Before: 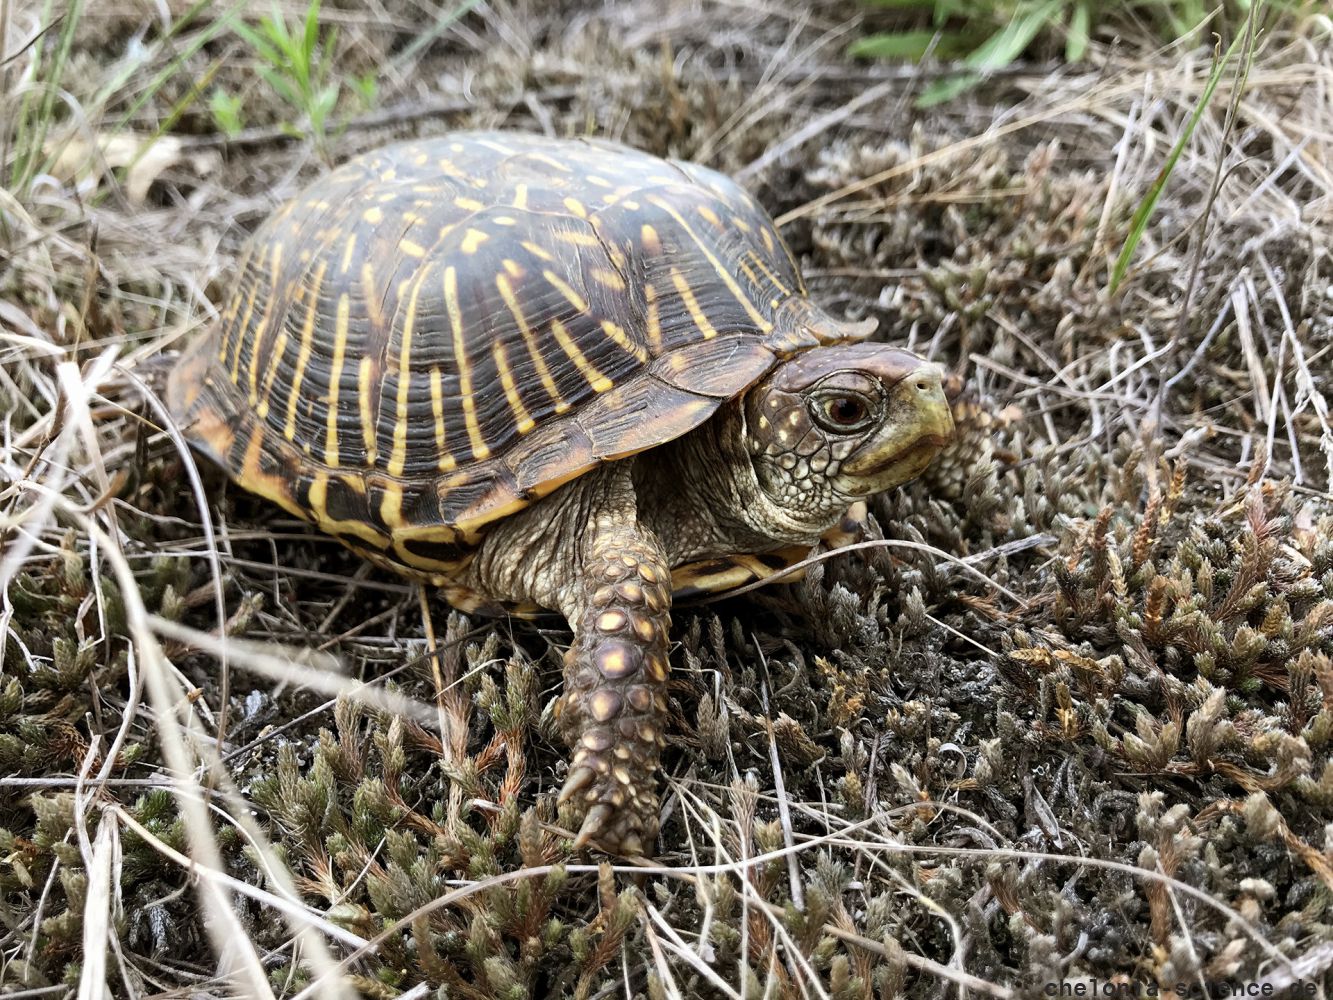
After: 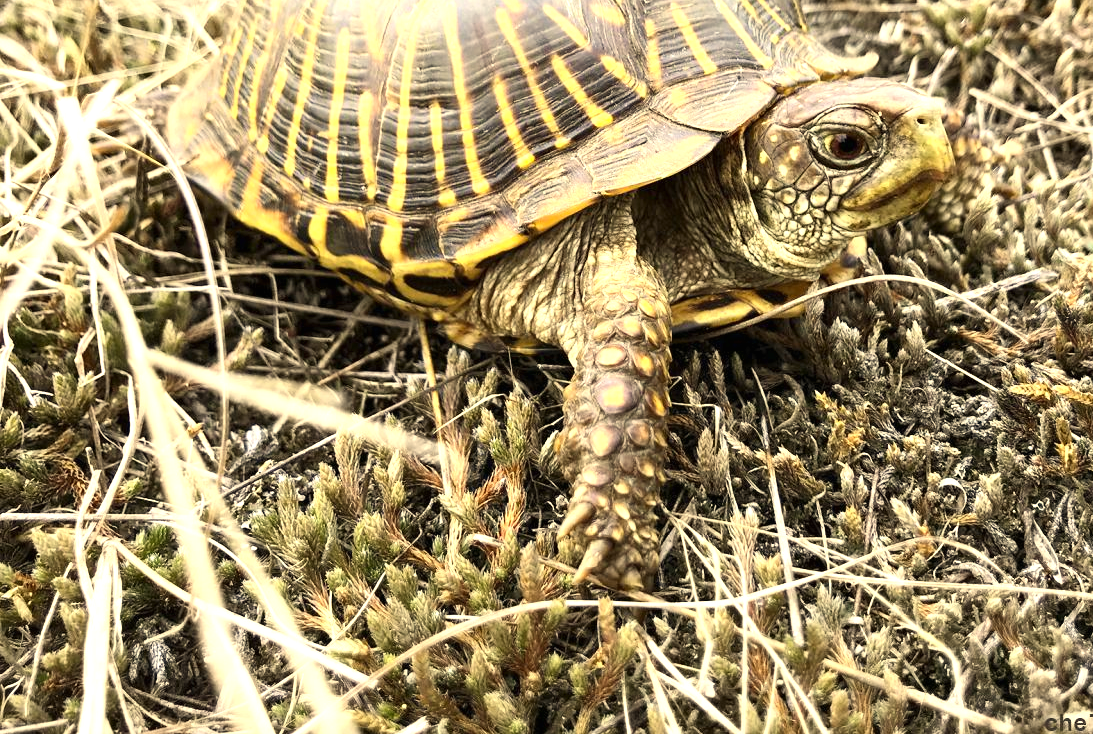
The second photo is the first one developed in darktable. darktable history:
white balance: emerald 1
contrast brightness saturation: contrast 0.15, brightness 0.05
exposure: black level correction 0, exposure 0.95 EV, compensate exposure bias true, compensate highlight preservation false
color correction: highlights a* 2.72, highlights b* 22.8
crop: top 26.531%, right 17.959%
